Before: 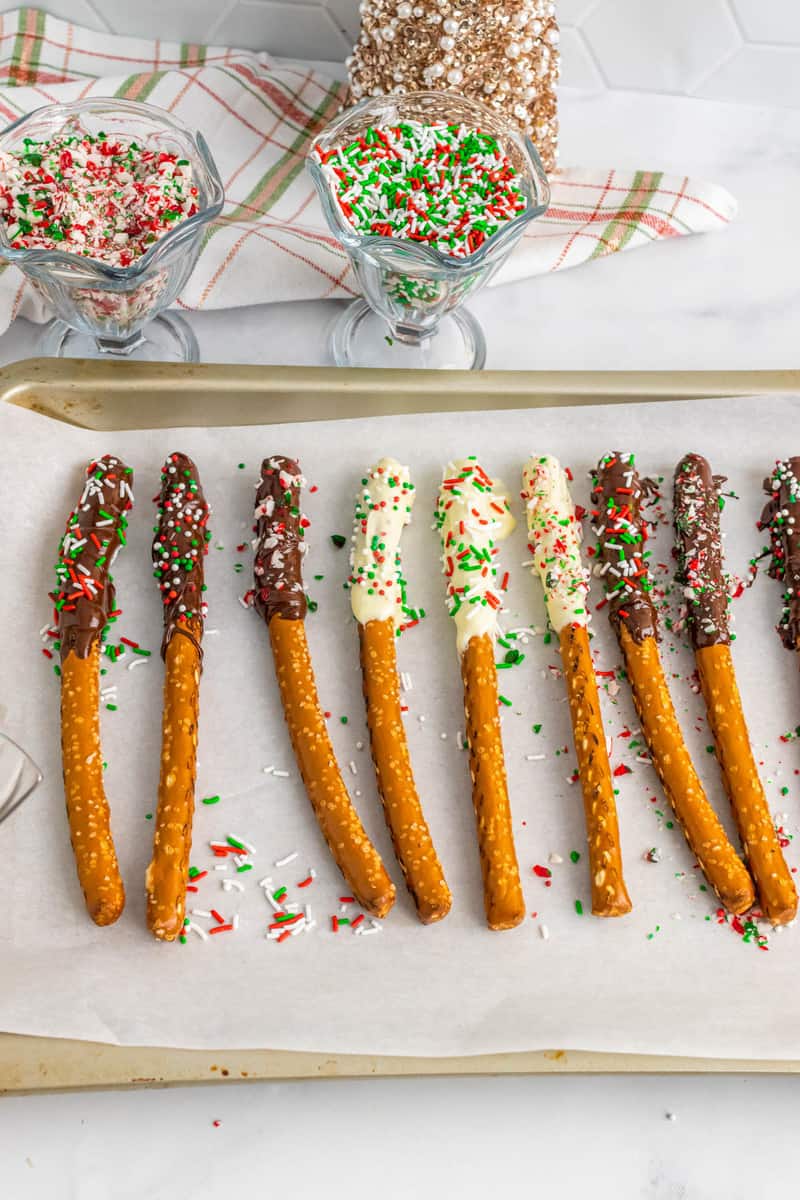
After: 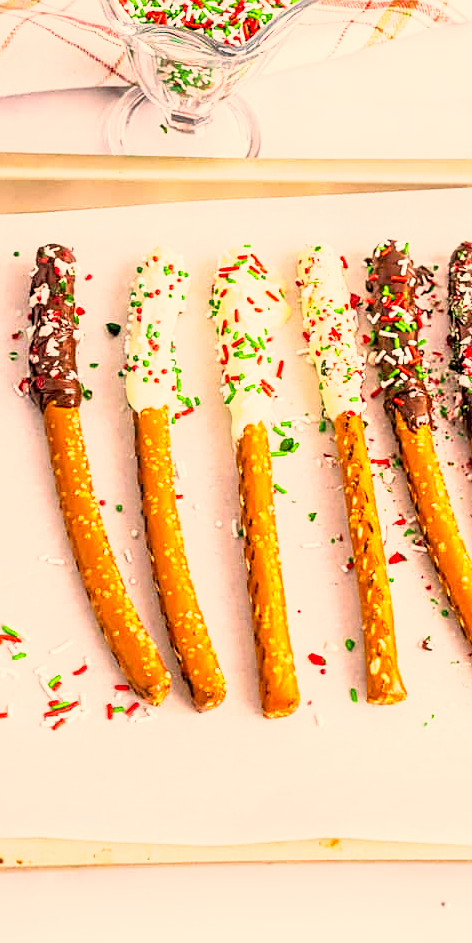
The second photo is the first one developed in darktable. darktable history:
crop and rotate: left 28.231%, top 17.668%, right 12.651%, bottom 3.671%
base curve: curves: ch0 [(0, 0) (0.557, 0.834) (1, 1)], preserve colors none
tone equalizer: -8 EV -0.412 EV, -7 EV -0.423 EV, -6 EV -0.349 EV, -5 EV -0.187 EV, -3 EV 0.248 EV, -2 EV 0.321 EV, -1 EV 0.406 EV, +0 EV 0.403 EV
color correction: highlights a* 22.35, highlights b* 21.62
sharpen: on, module defaults
